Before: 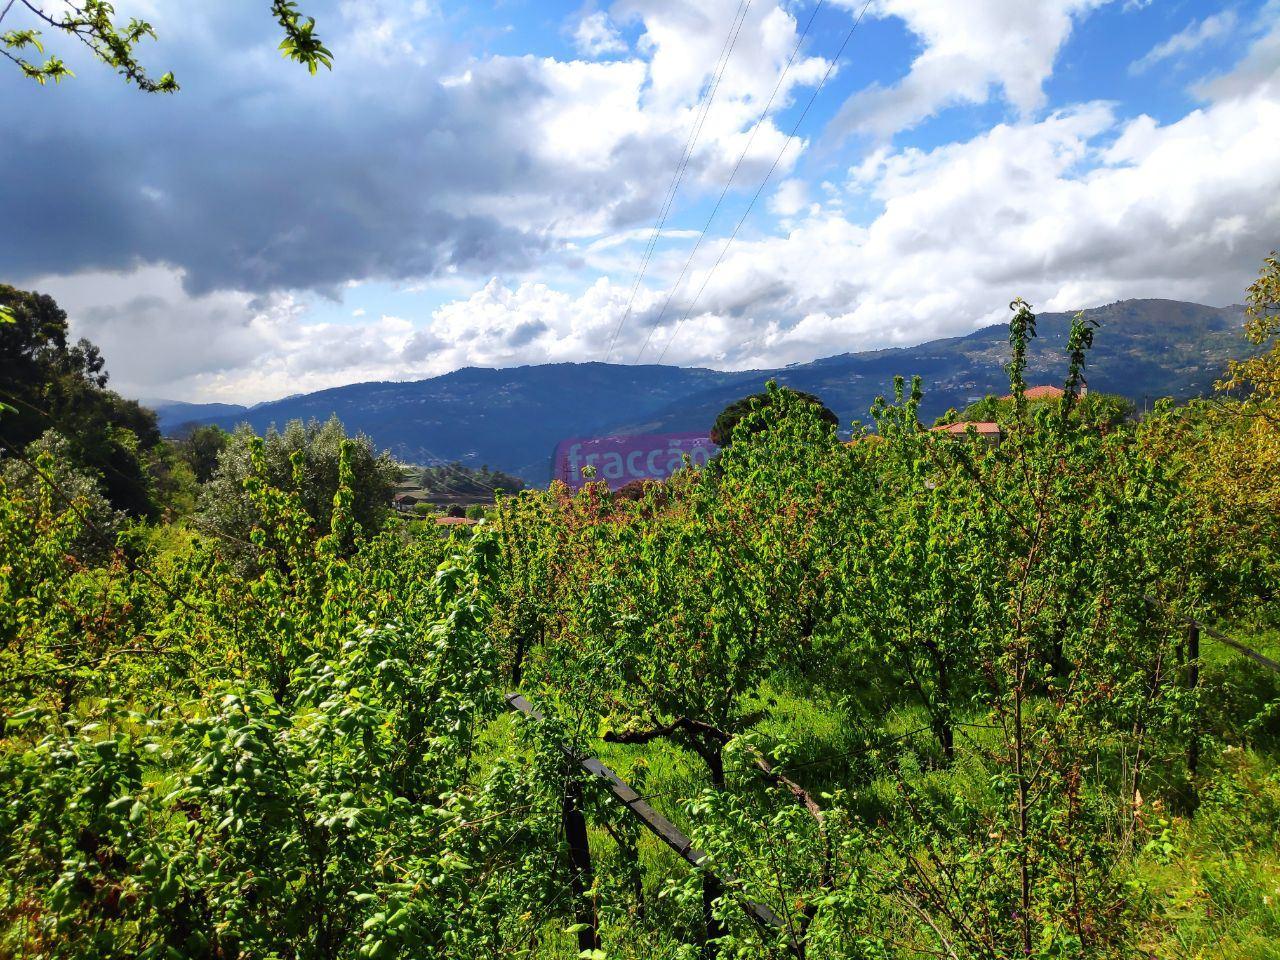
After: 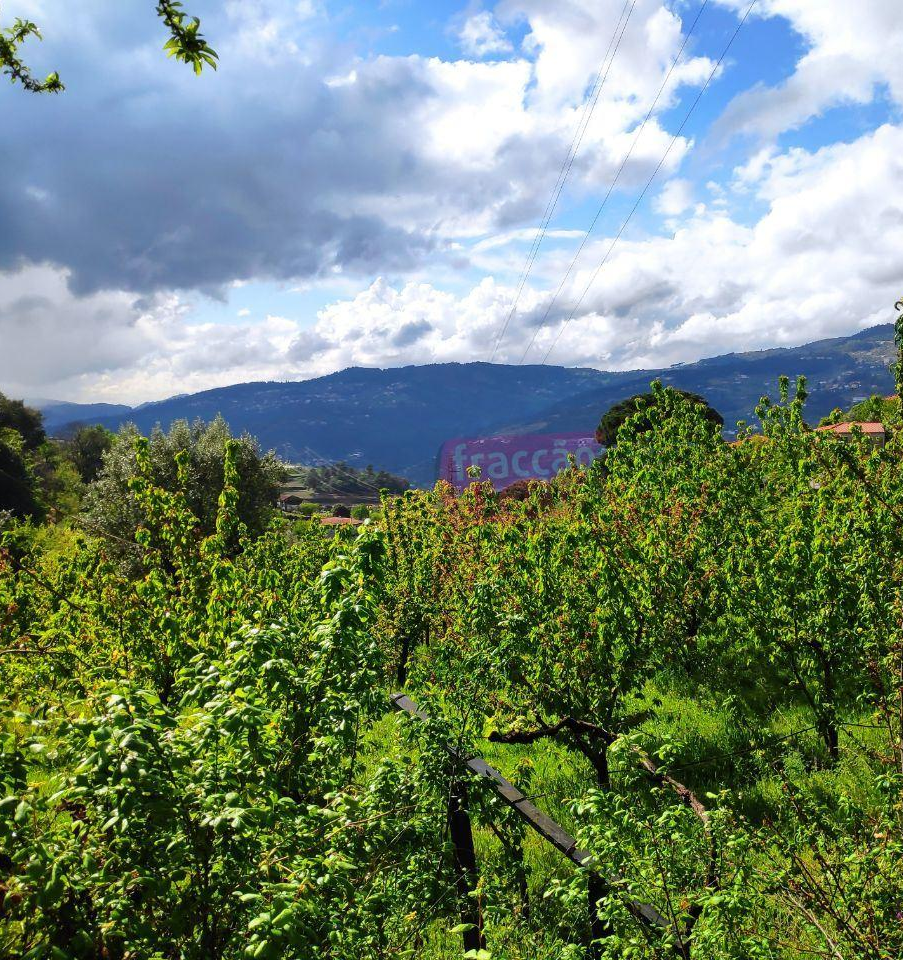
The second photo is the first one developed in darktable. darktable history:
crop and rotate: left 9.01%, right 20.401%
